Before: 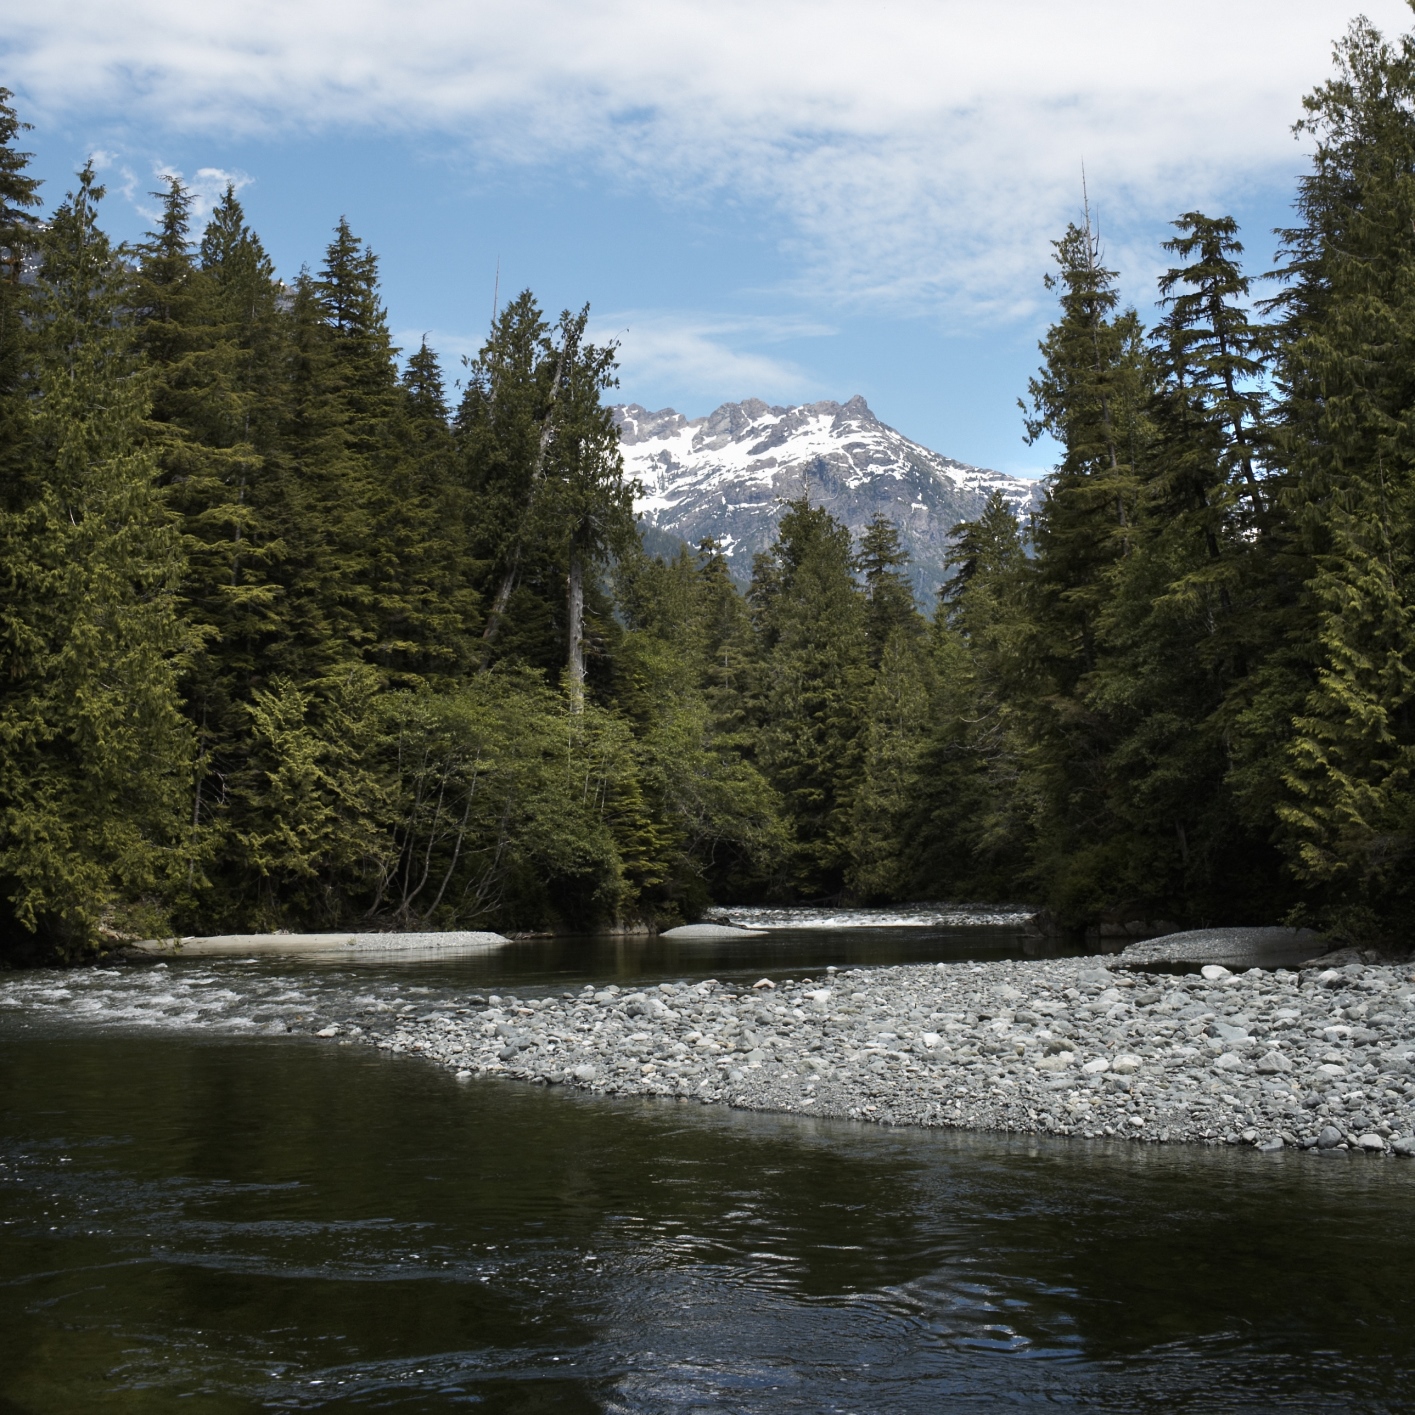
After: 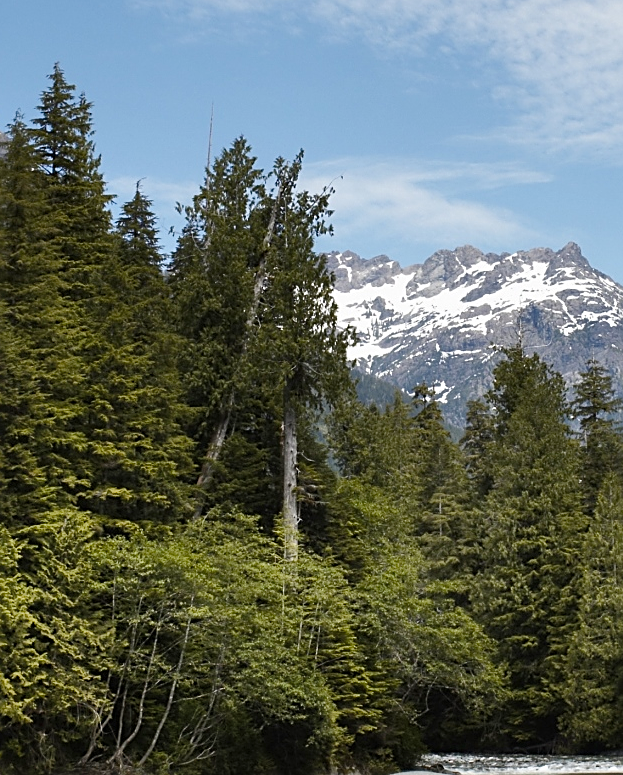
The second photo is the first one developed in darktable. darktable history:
color balance rgb: perceptual saturation grading › global saturation 20%, perceptual saturation grading › highlights -25%, perceptual saturation grading › shadows 25%
shadows and highlights: shadows 52.34, highlights -28.23, soften with gaussian
crop: left 20.248%, top 10.86%, right 35.675%, bottom 34.321%
sharpen: on, module defaults
